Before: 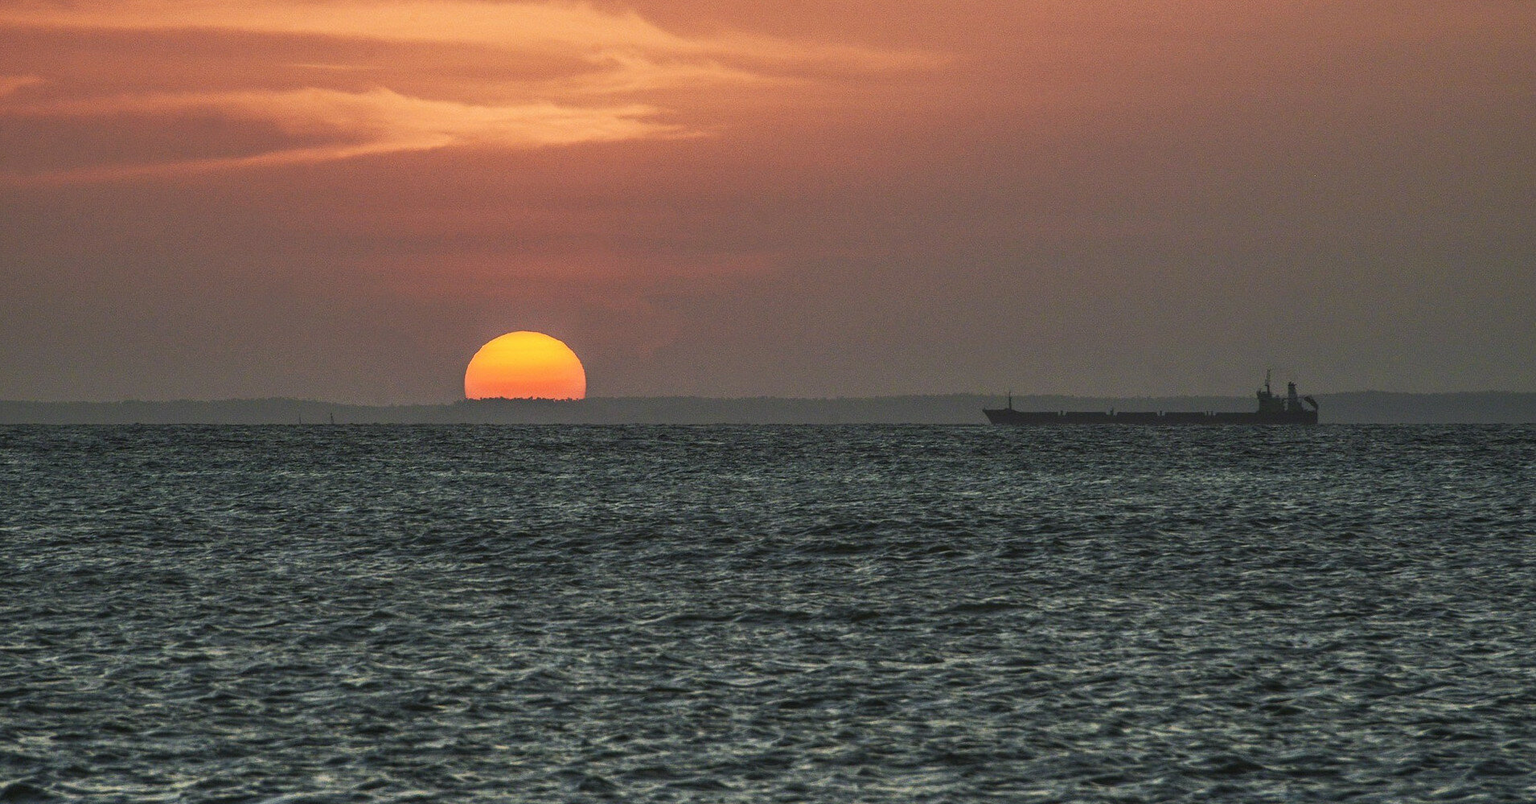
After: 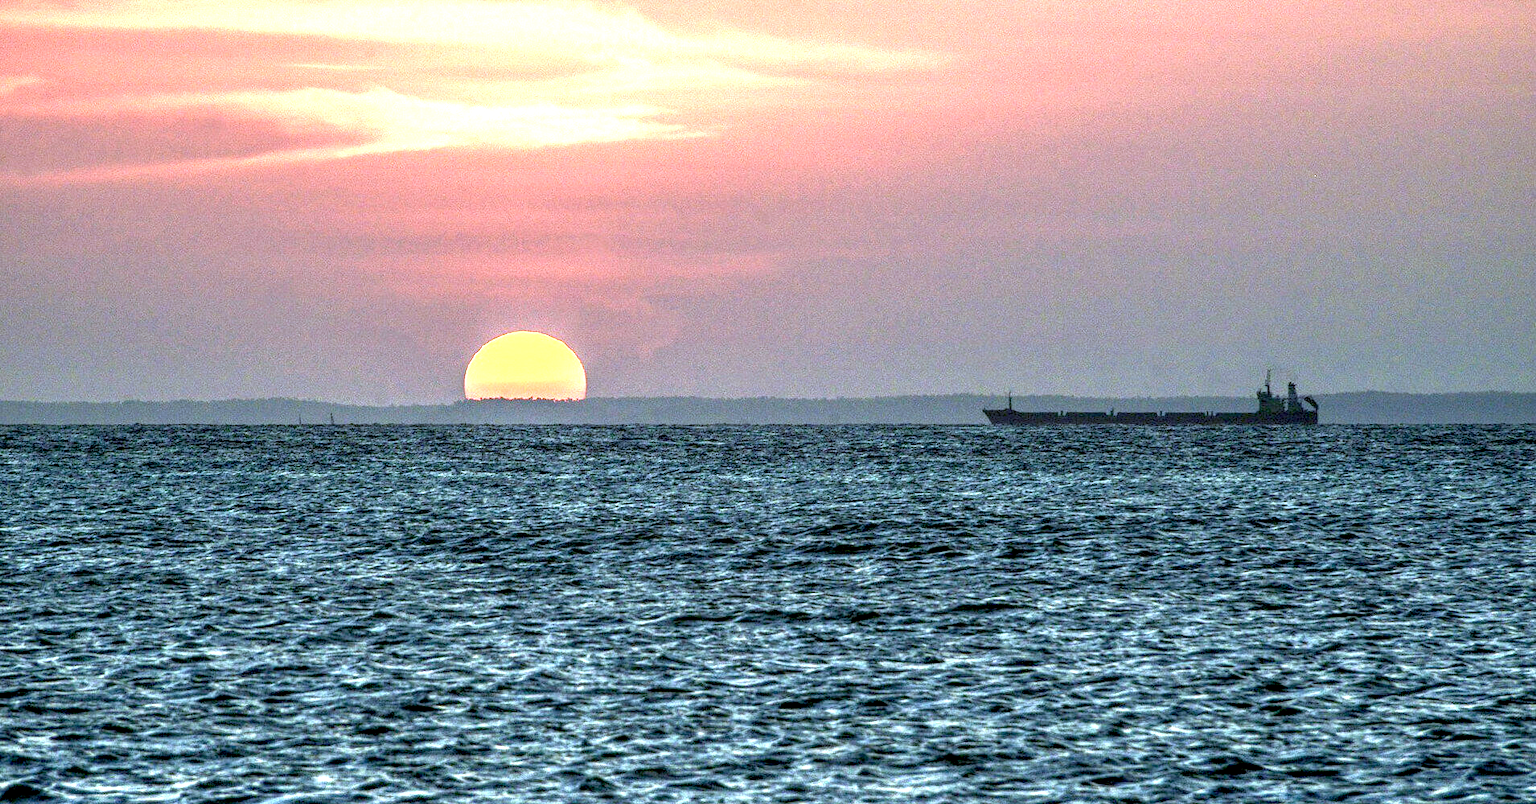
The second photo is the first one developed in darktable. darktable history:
local contrast: highlights 29%, detail 130%
exposure: black level correction 0.015, exposure 1.777 EV, compensate highlight preservation false
color calibration: illuminant custom, x 0.389, y 0.387, temperature 3831.4 K
